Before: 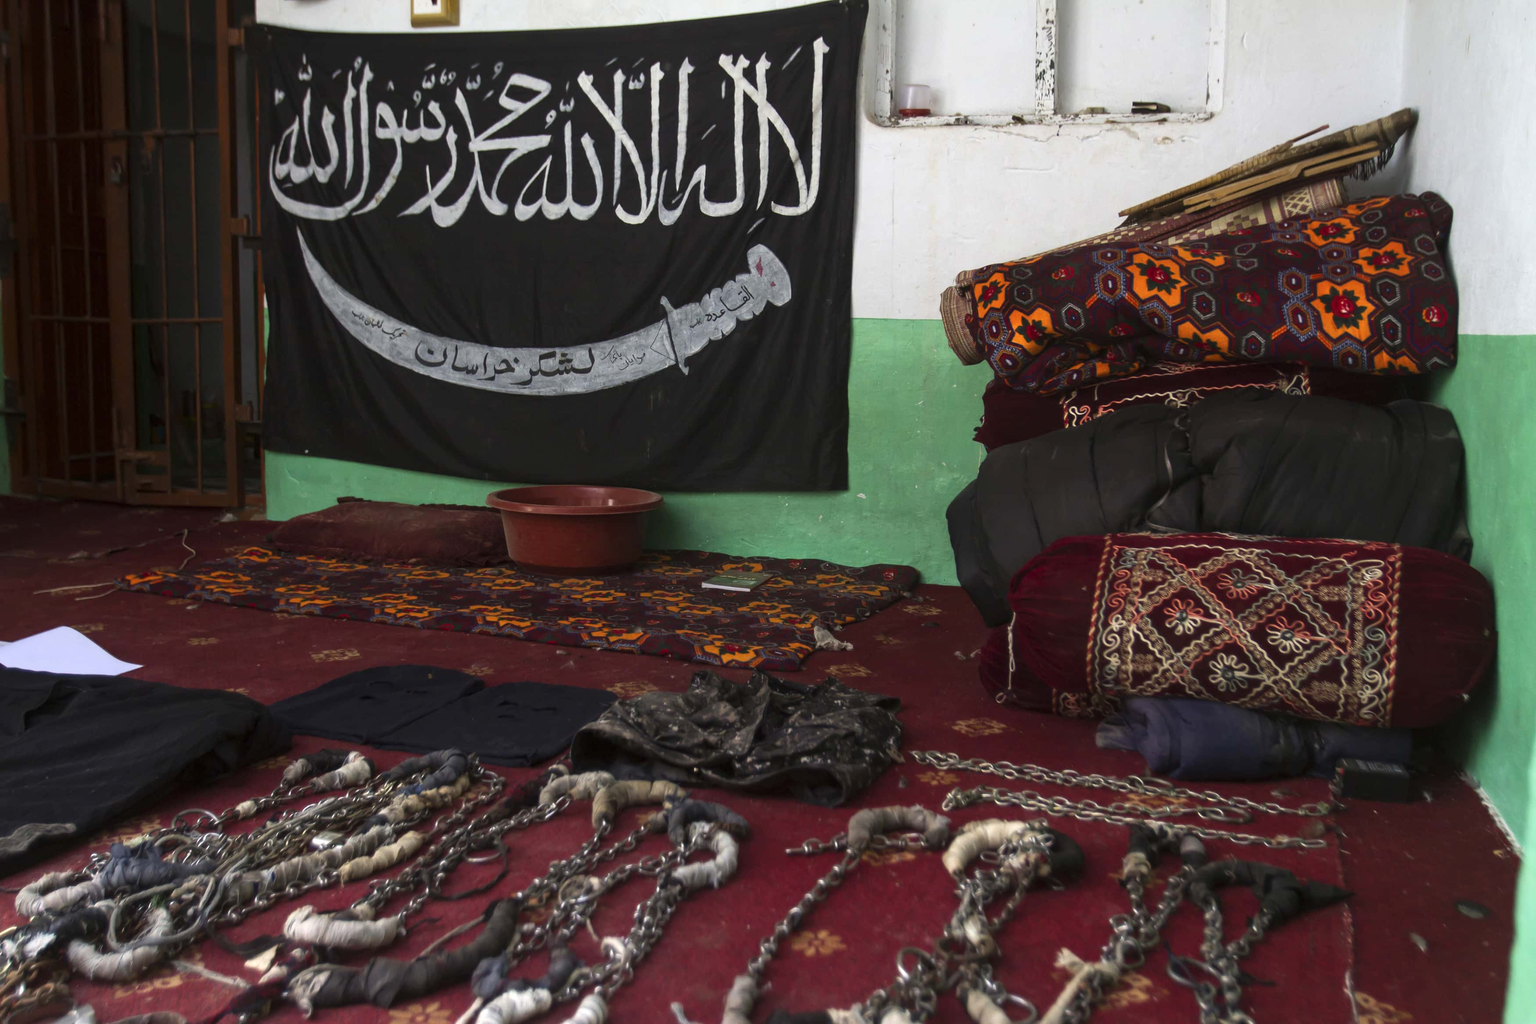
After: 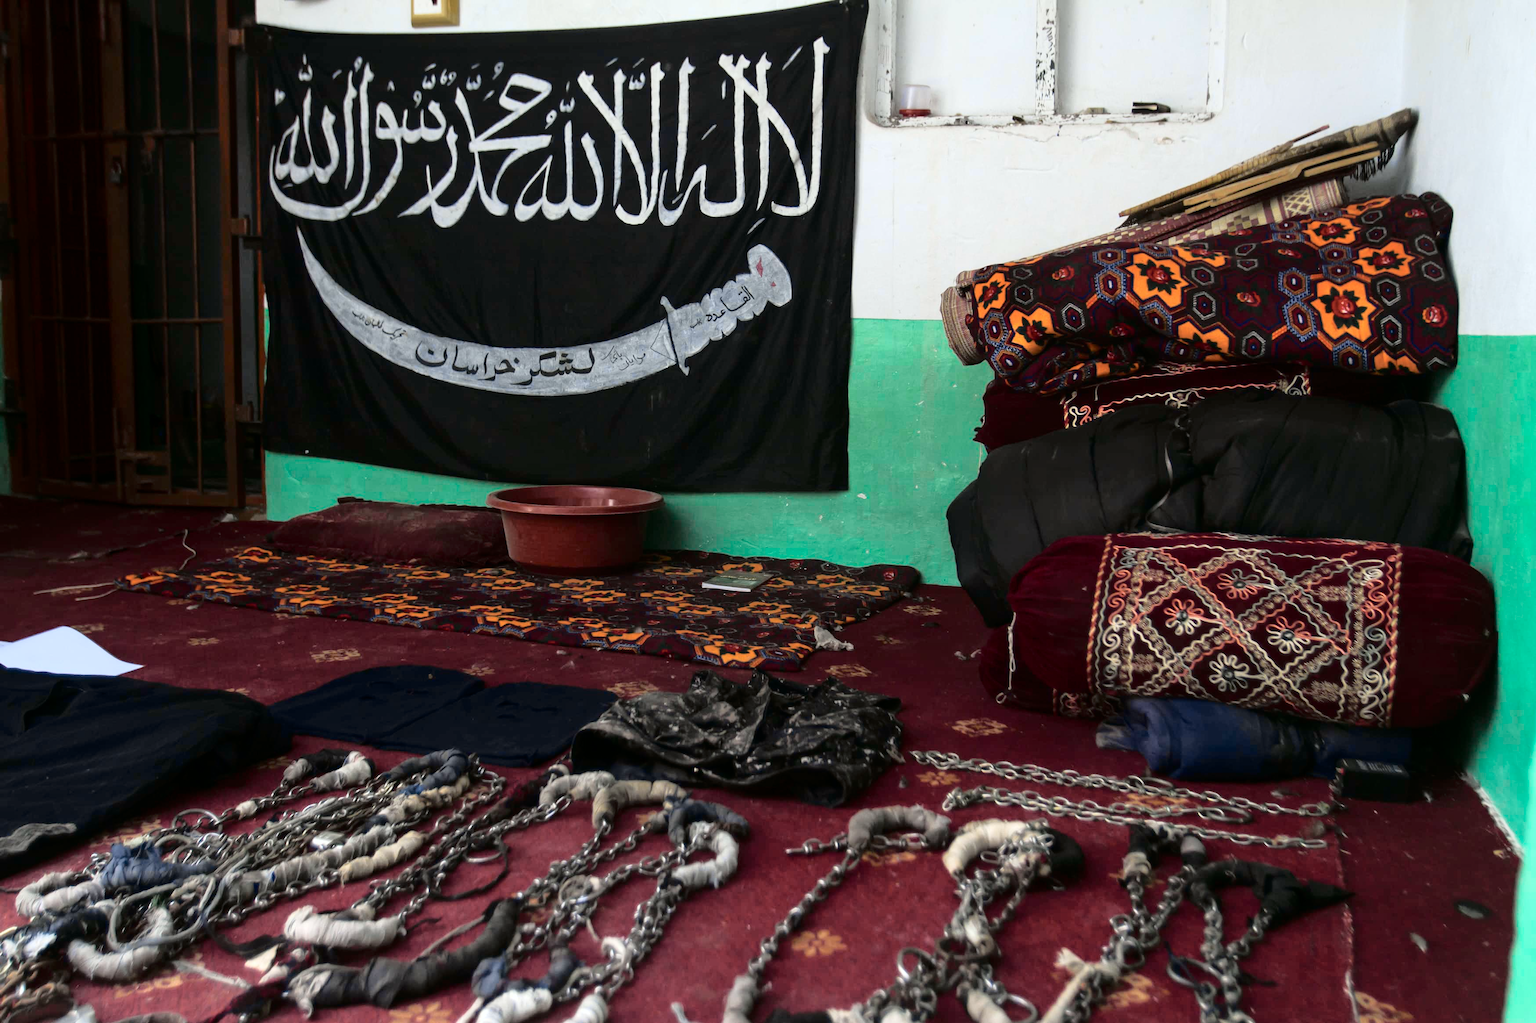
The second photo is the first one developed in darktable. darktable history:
tone curve: curves: ch0 [(0, 0) (0.088, 0.042) (0.208, 0.176) (0.257, 0.267) (0.406, 0.483) (0.489, 0.556) (0.667, 0.73) (0.793, 0.851) (0.994, 0.974)]; ch1 [(0, 0) (0.161, 0.092) (0.35, 0.33) (0.392, 0.392) (0.457, 0.467) (0.505, 0.497) (0.537, 0.518) (0.553, 0.53) (0.58, 0.567) (0.739, 0.697) (1, 1)]; ch2 [(0, 0) (0.346, 0.362) (0.448, 0.419) (0.502, 0.499) (0.533, 0.517) (0.556, 0.533) (0.629, 0.619) (0.717, 0.678) (1, 1)], color space Lab, independent channels, preserve colors none
exposure: exposure 0.15 EV, compensate exposure bias true, compensate highlight preservation false
